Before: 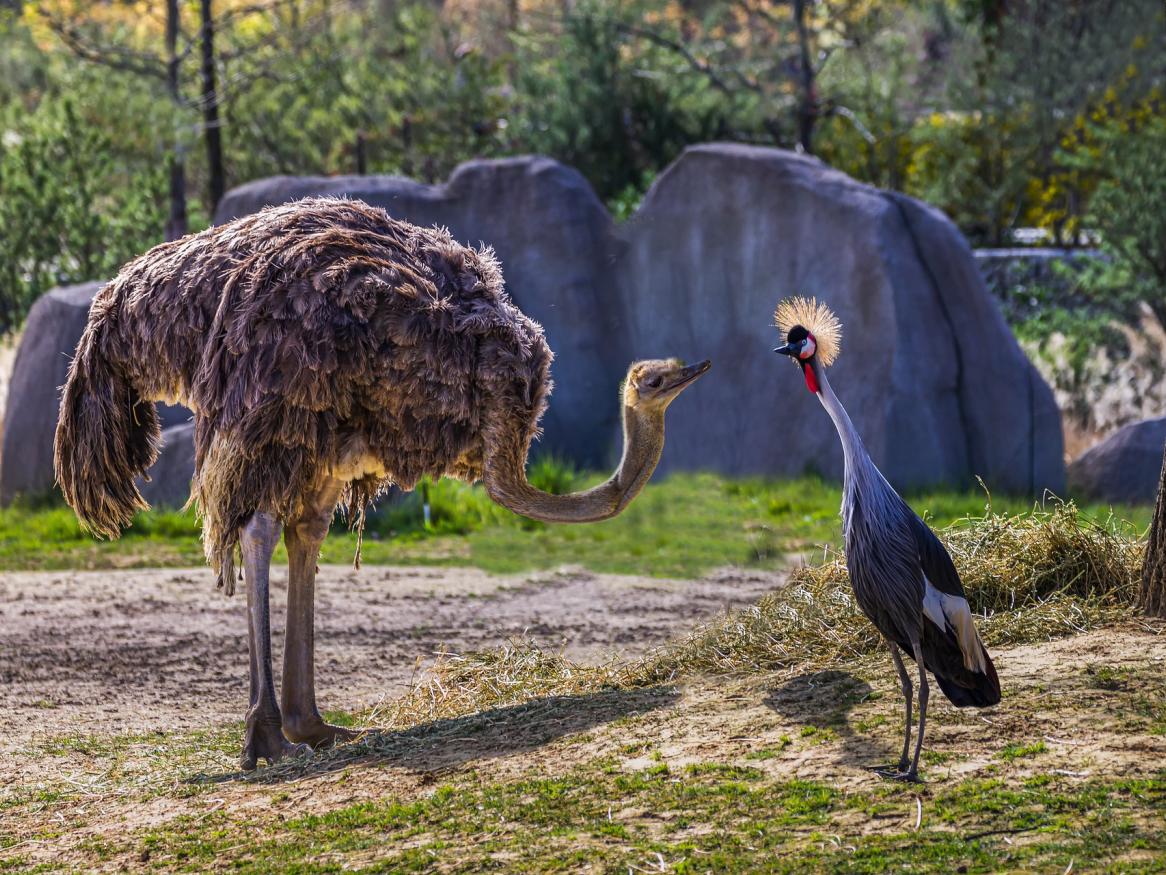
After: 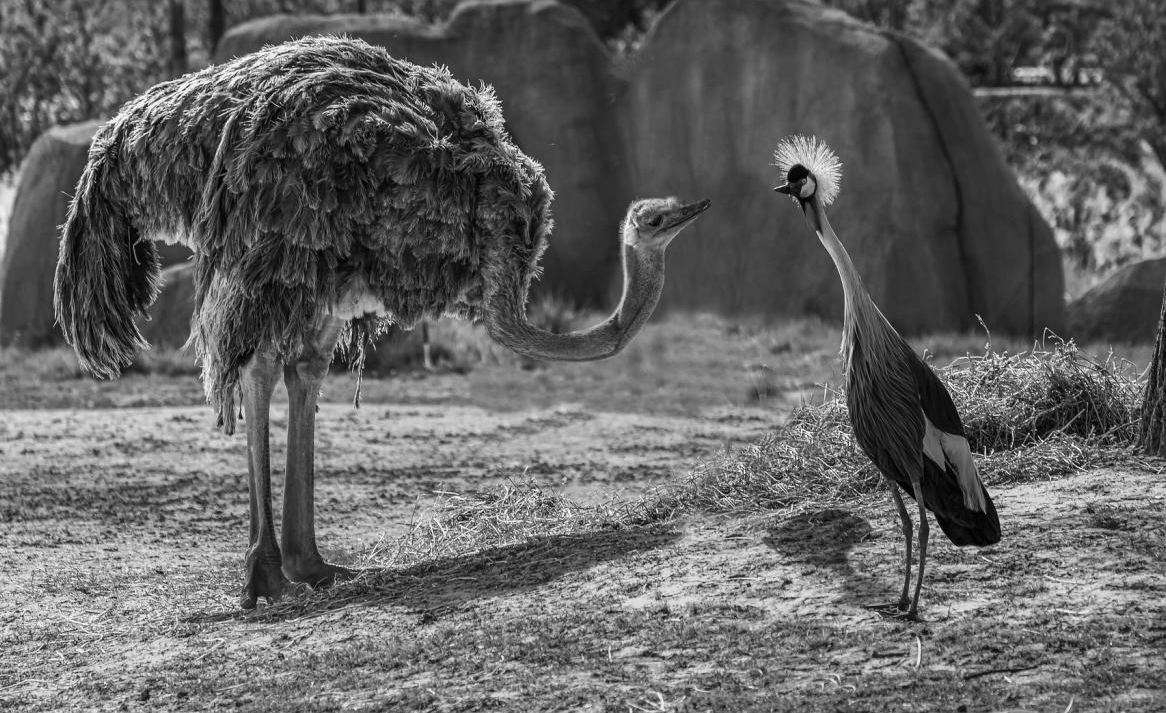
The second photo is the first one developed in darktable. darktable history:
crop and rotate: top 18.507%
monochrome: a -4.13, b 5.16, size 1
